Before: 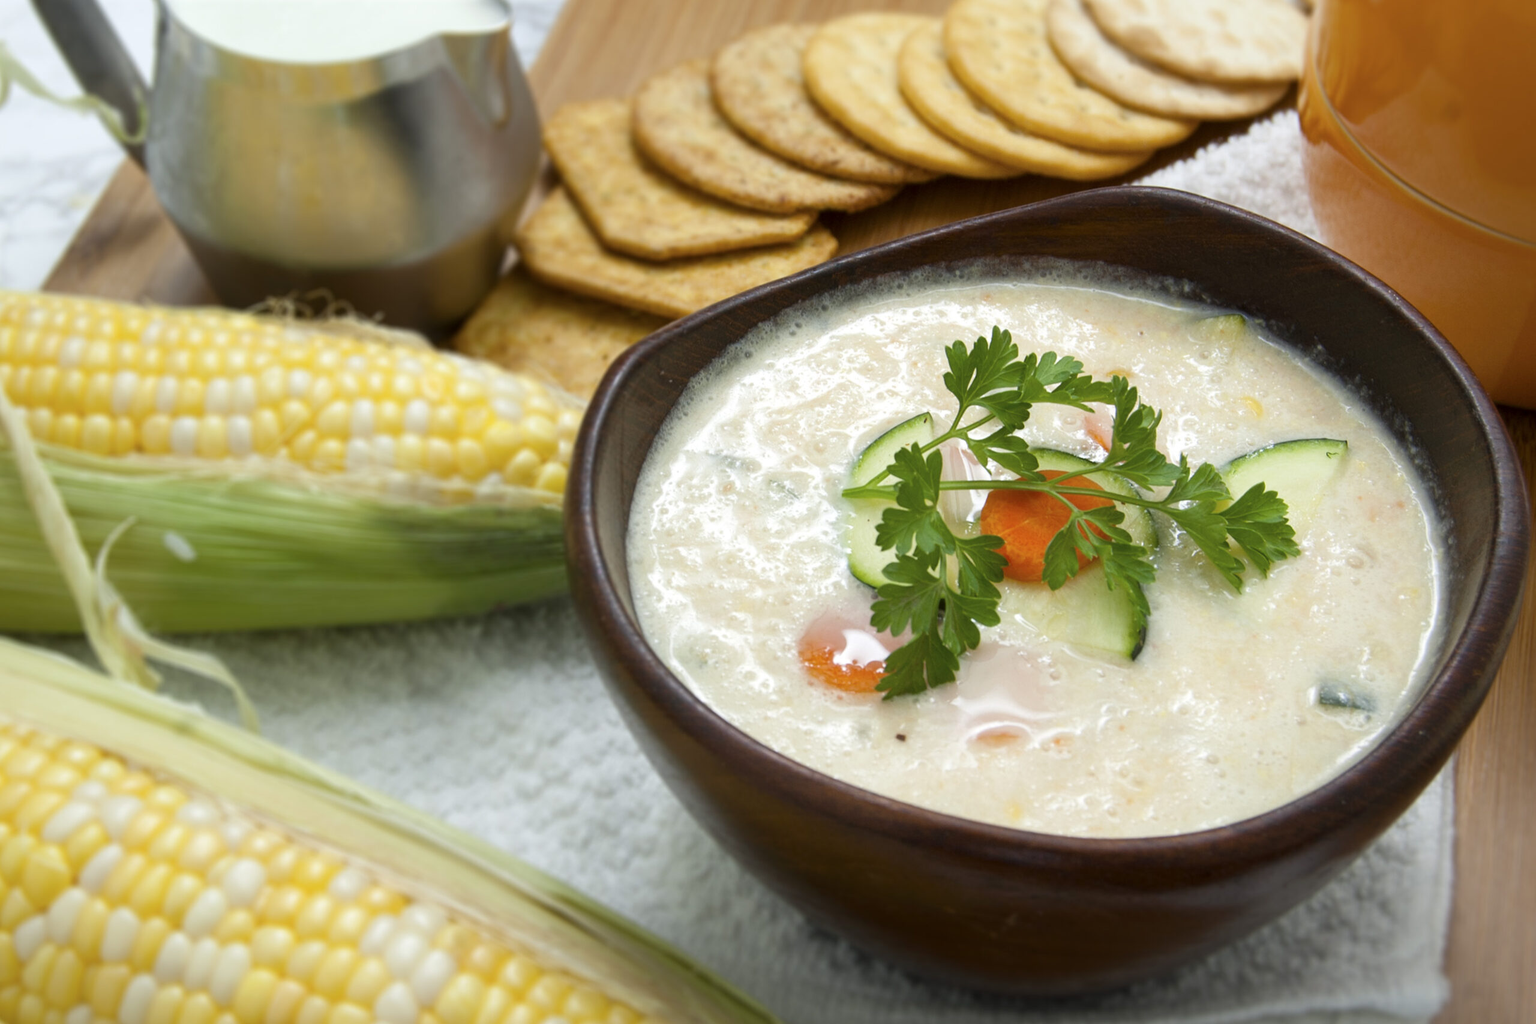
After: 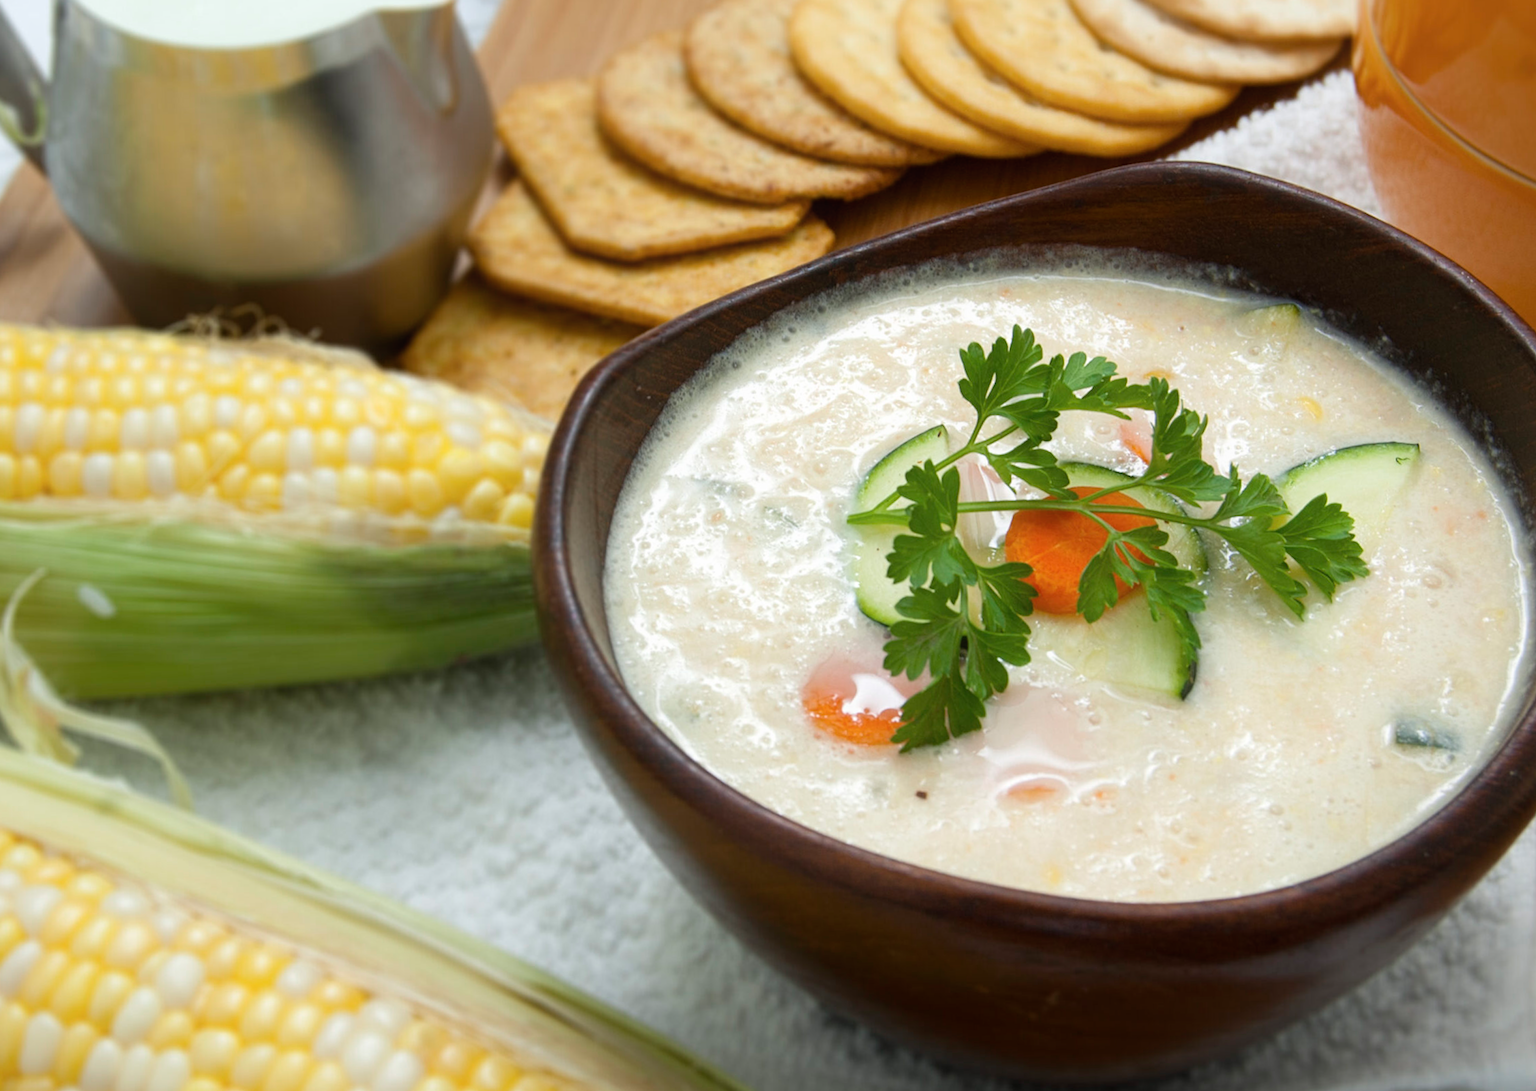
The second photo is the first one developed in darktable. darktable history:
contrast brightness saturation: saturation -0.05
rotate and perspective: rotation -4.86°, automatic cropping off
contrast equalizer: y [[0.5, 0.5, 0.468, 0.5, 0.5, 0.5], [0.5 ×6], [0.5 ×6], [0 ×6], [0 ×6]]
crop and rotate: angle -3.27°, left 5.211%, top 5.211%, right 4.607%, bottom 4.607%
